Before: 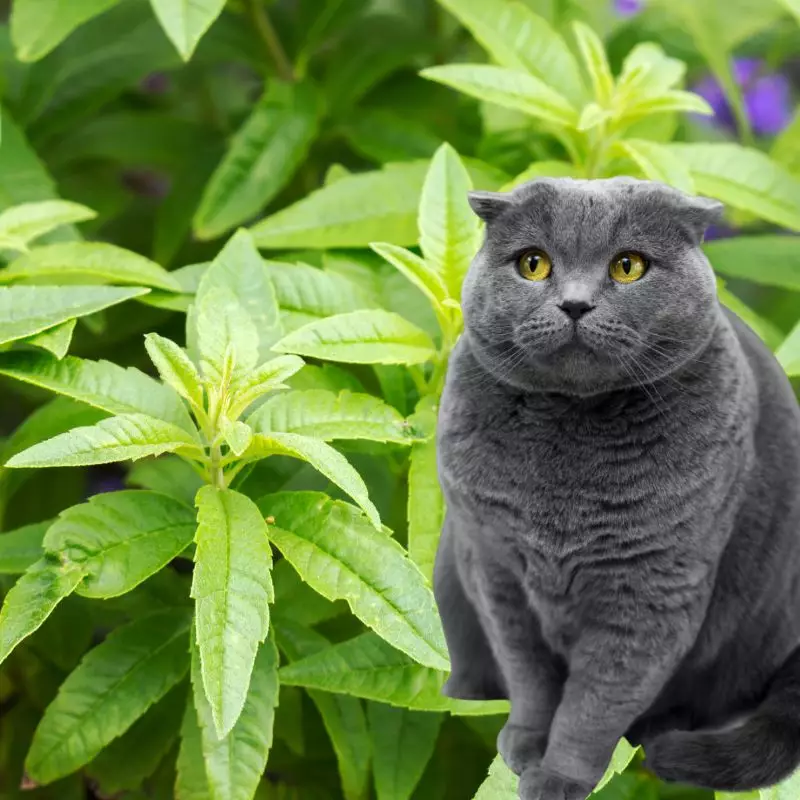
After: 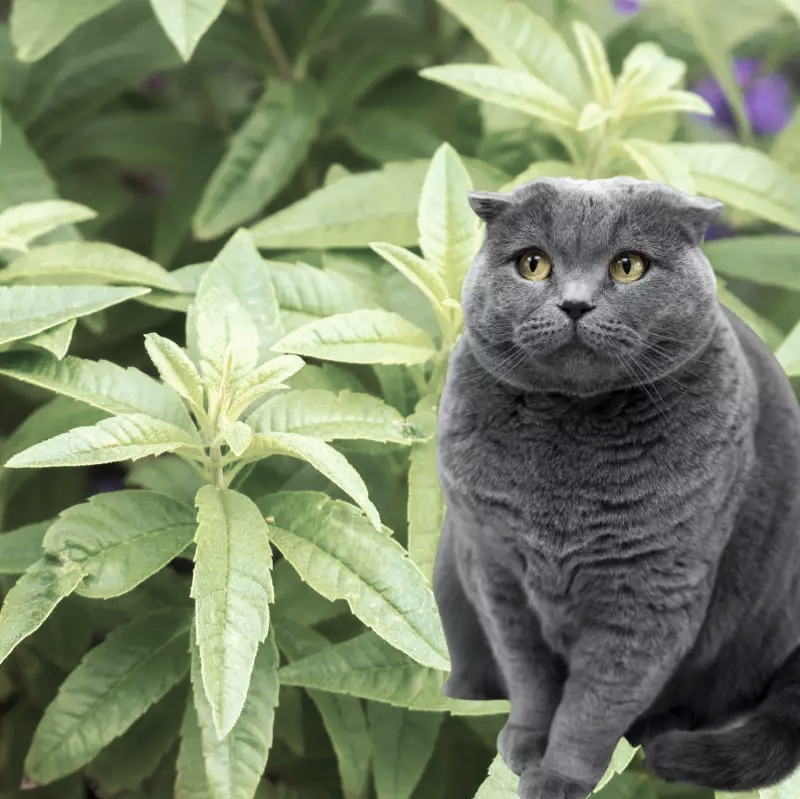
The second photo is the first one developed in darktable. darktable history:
color zones: curves: ch0 [(0, 0.6) (0.129, 0.508) (0.193, 0.483) (0.429, 0.5) (0.571, 0.5) (0.714, 0.5) (0.857, 0.5) (1, 0.6)]; ch1 [(0, 0.481) (0.112, 0.245) (0.213, 0.223) (0.429, 0.233) (0.571, 0.231) (0.683, 0.242) (0.857, 0.296) (1, 0.481)]
crop: bottom 0.077%
exposure: exposure 0.176 EV, compensate highlight preservation false
base curve: curves: ch0 [(0, 0) (0.989, 0.992)], preserve colors none
velvia: on, module defaults
